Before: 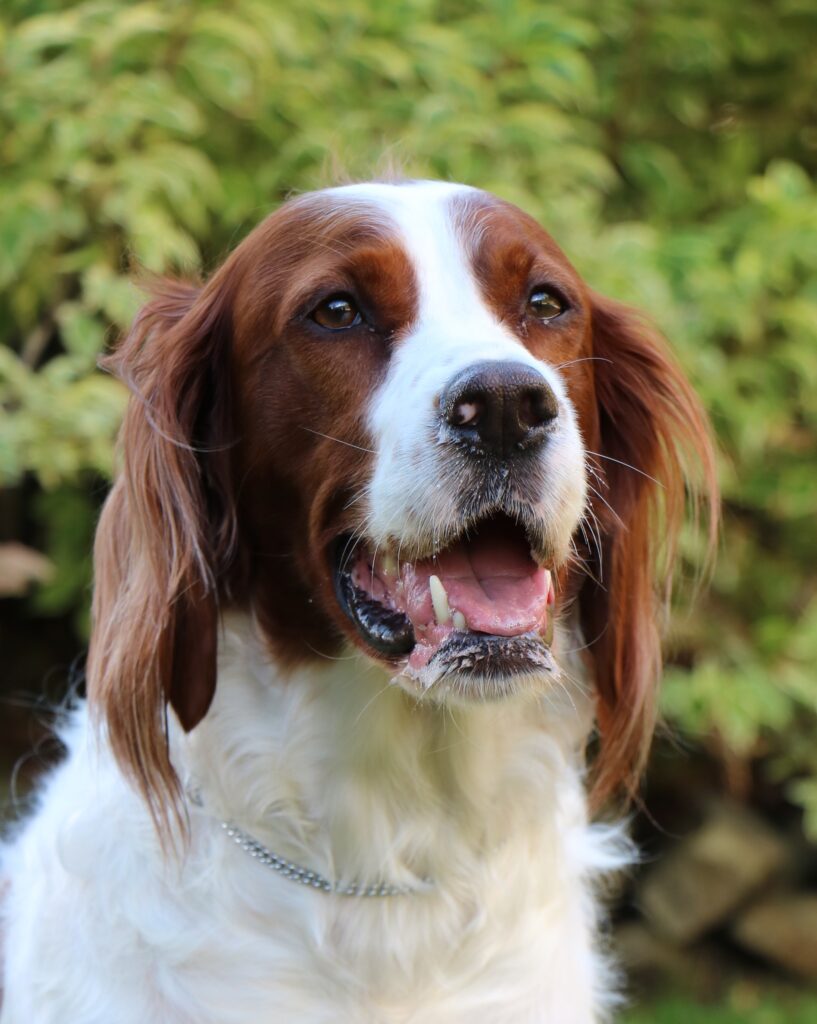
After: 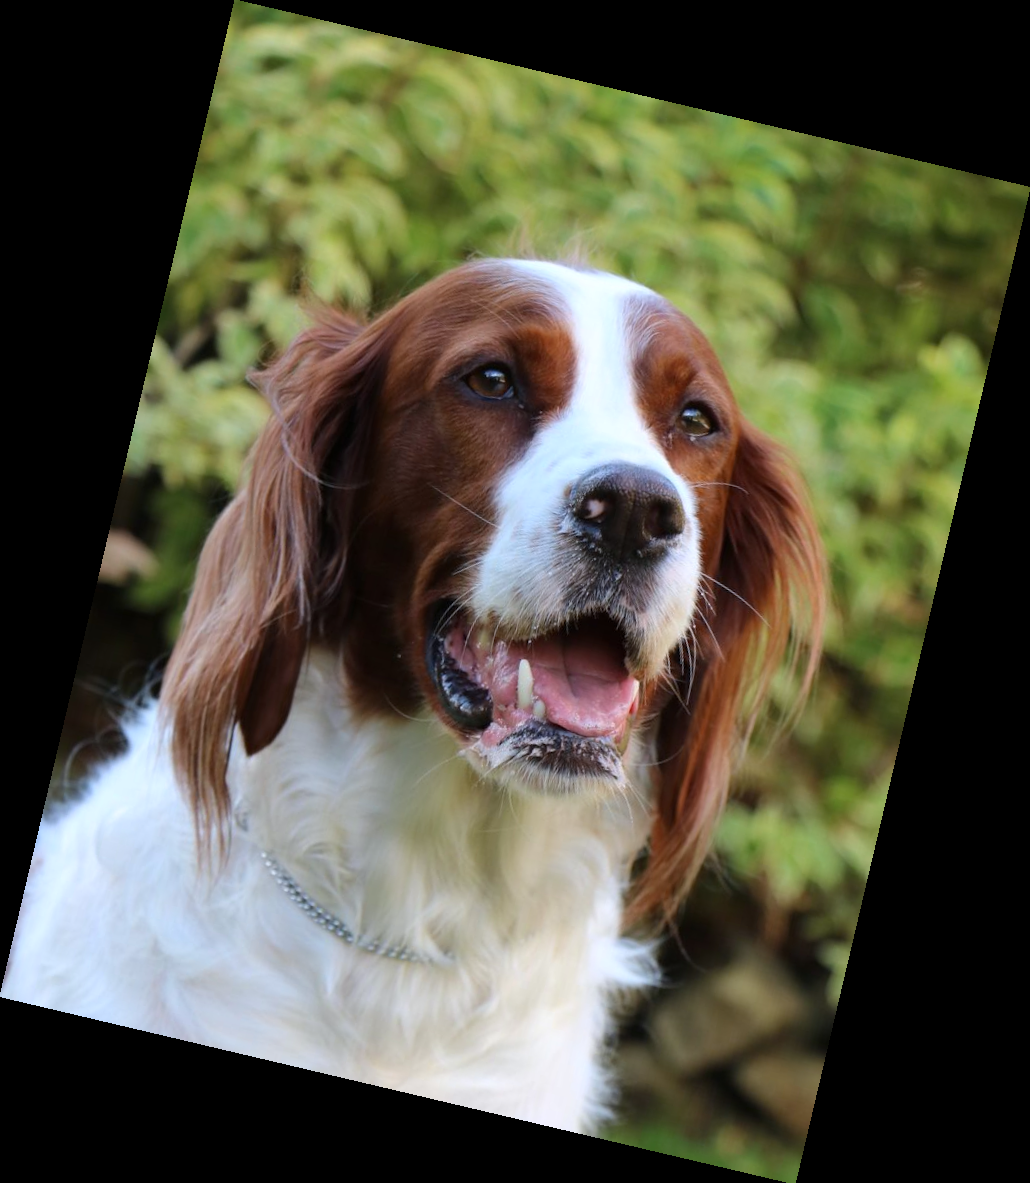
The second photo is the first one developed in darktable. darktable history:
rotate and perspective: rotation 13.27°, automatic cropping off
white balance: red 0.983, blue 1.036
